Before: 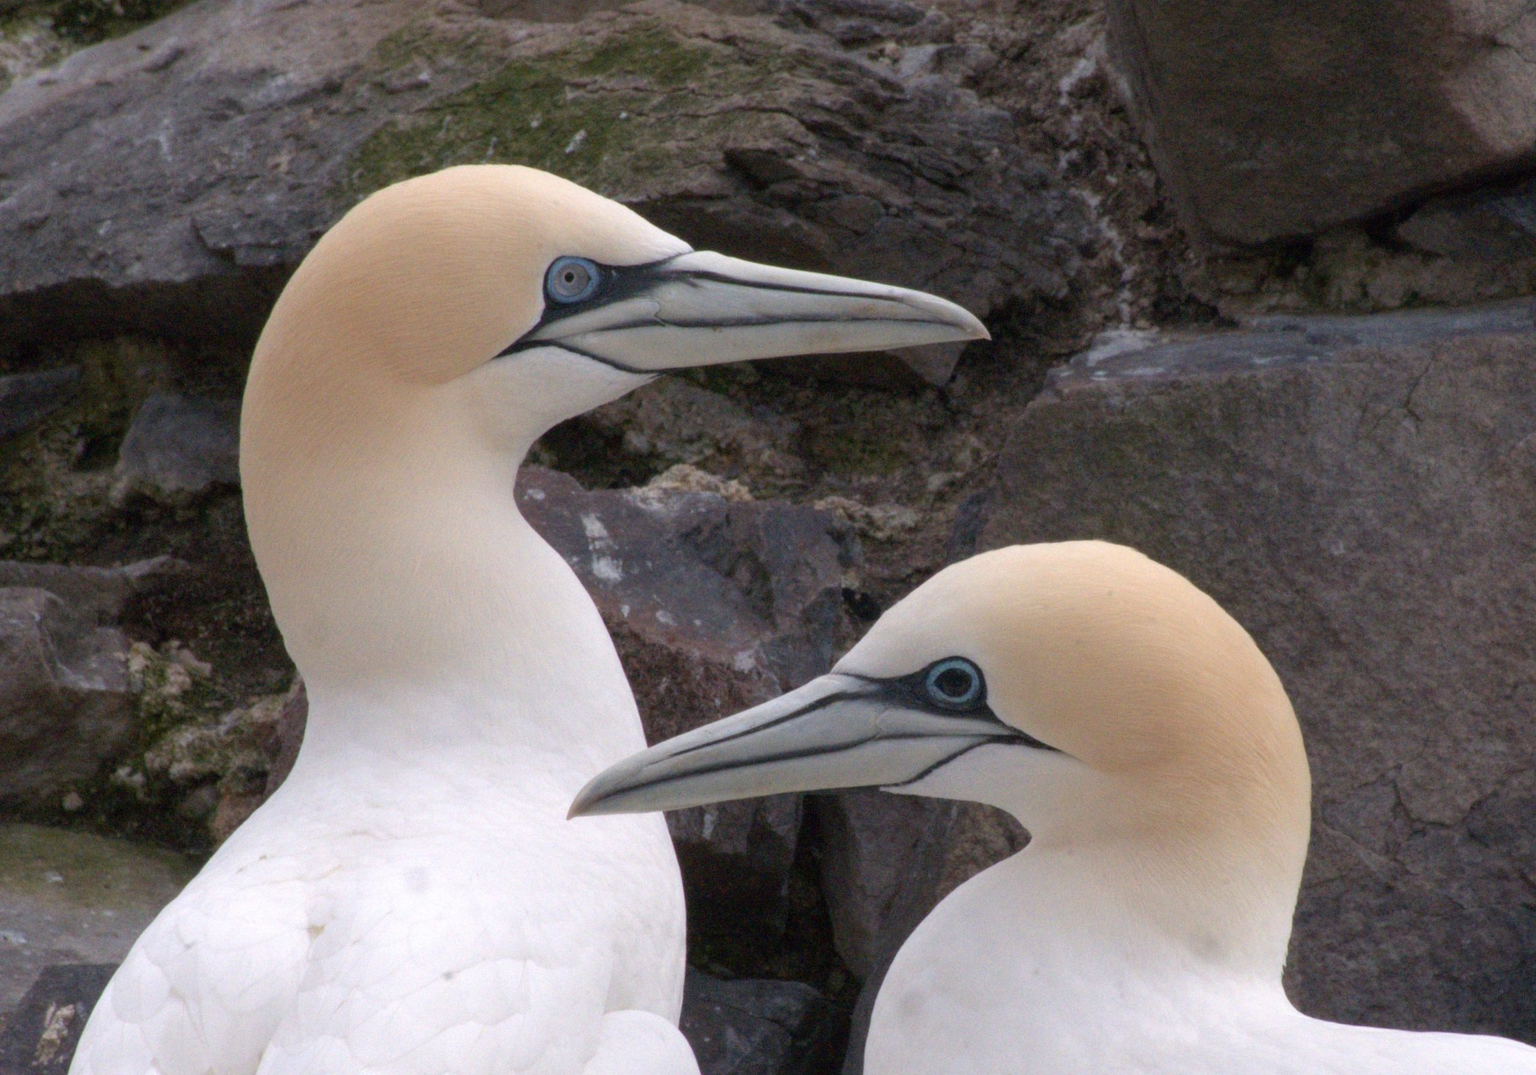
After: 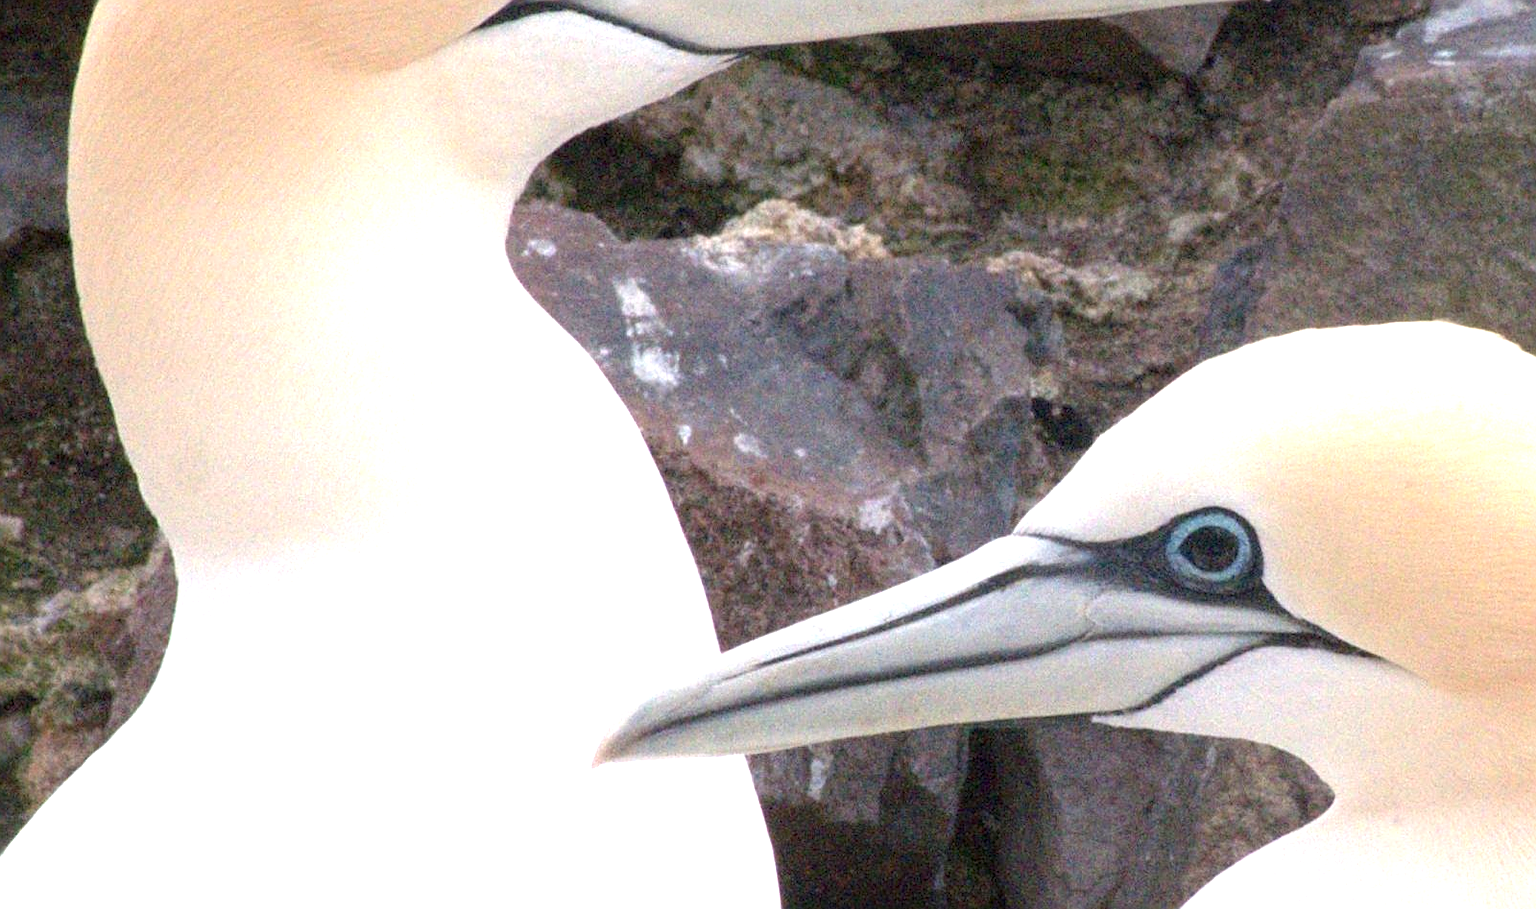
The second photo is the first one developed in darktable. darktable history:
crop: left 12.87%, top 31.628%, right 24.605%, bottom 15.5%
sharpen: on, module defaults
exposure: black level correction 0.001, exposure 1.398 EV, compensate highlight preservation false
